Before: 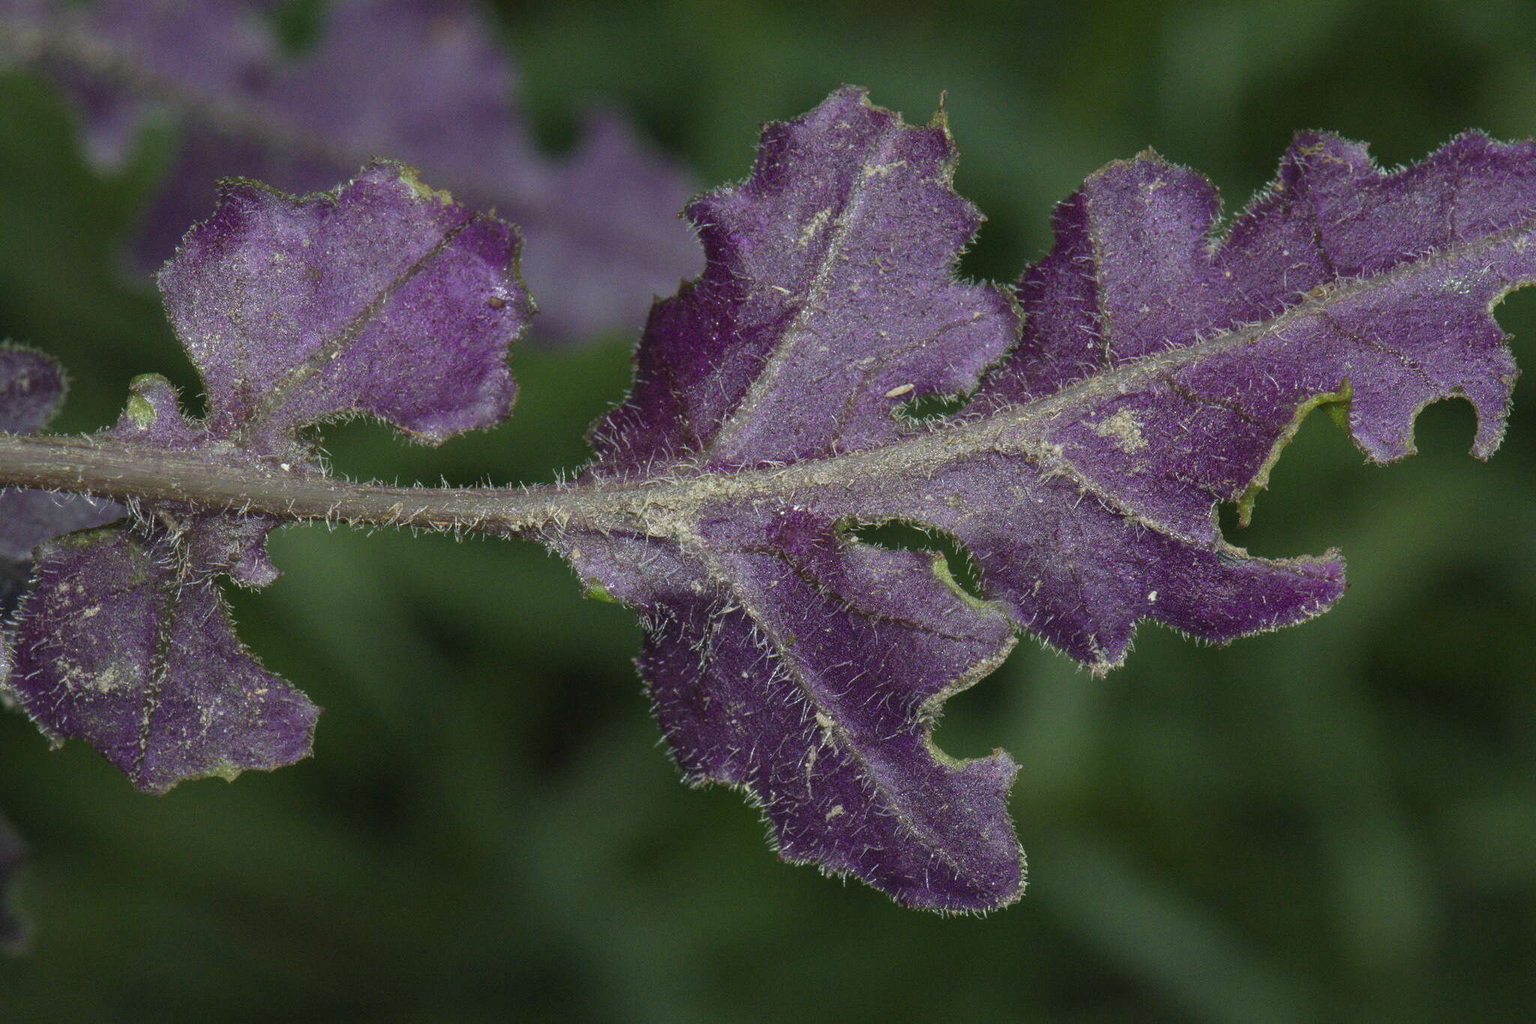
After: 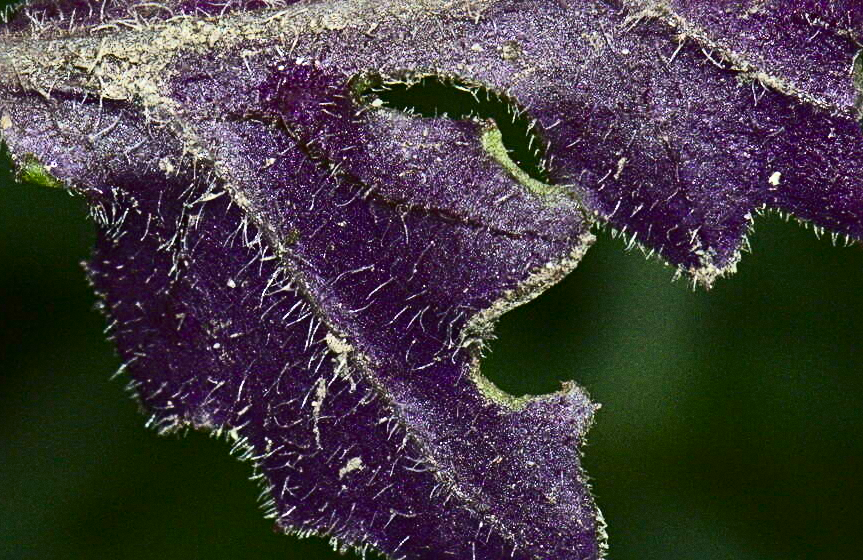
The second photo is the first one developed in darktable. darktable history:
sharpen: radius 4
crop: left 37.221%, top 45.169%, right 20.63%, bottom 13.777%
contrast brightness saturation: contrast 0.4, brightness 0.05, saturation 0.25
grain: coarseness 0.09 ISO
